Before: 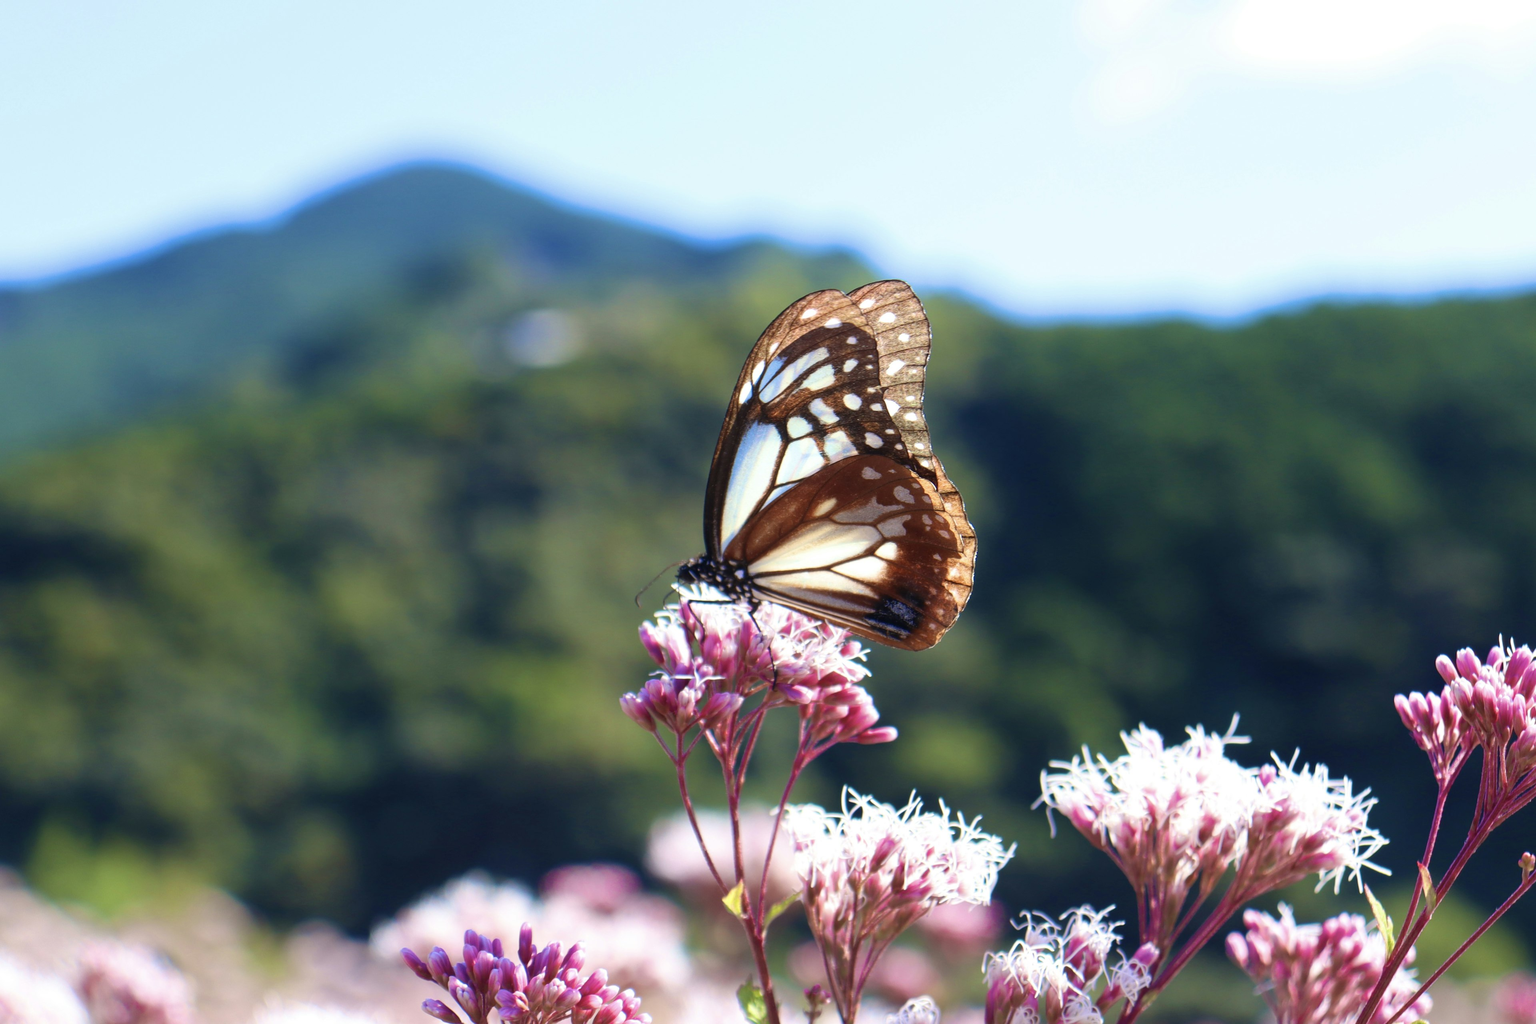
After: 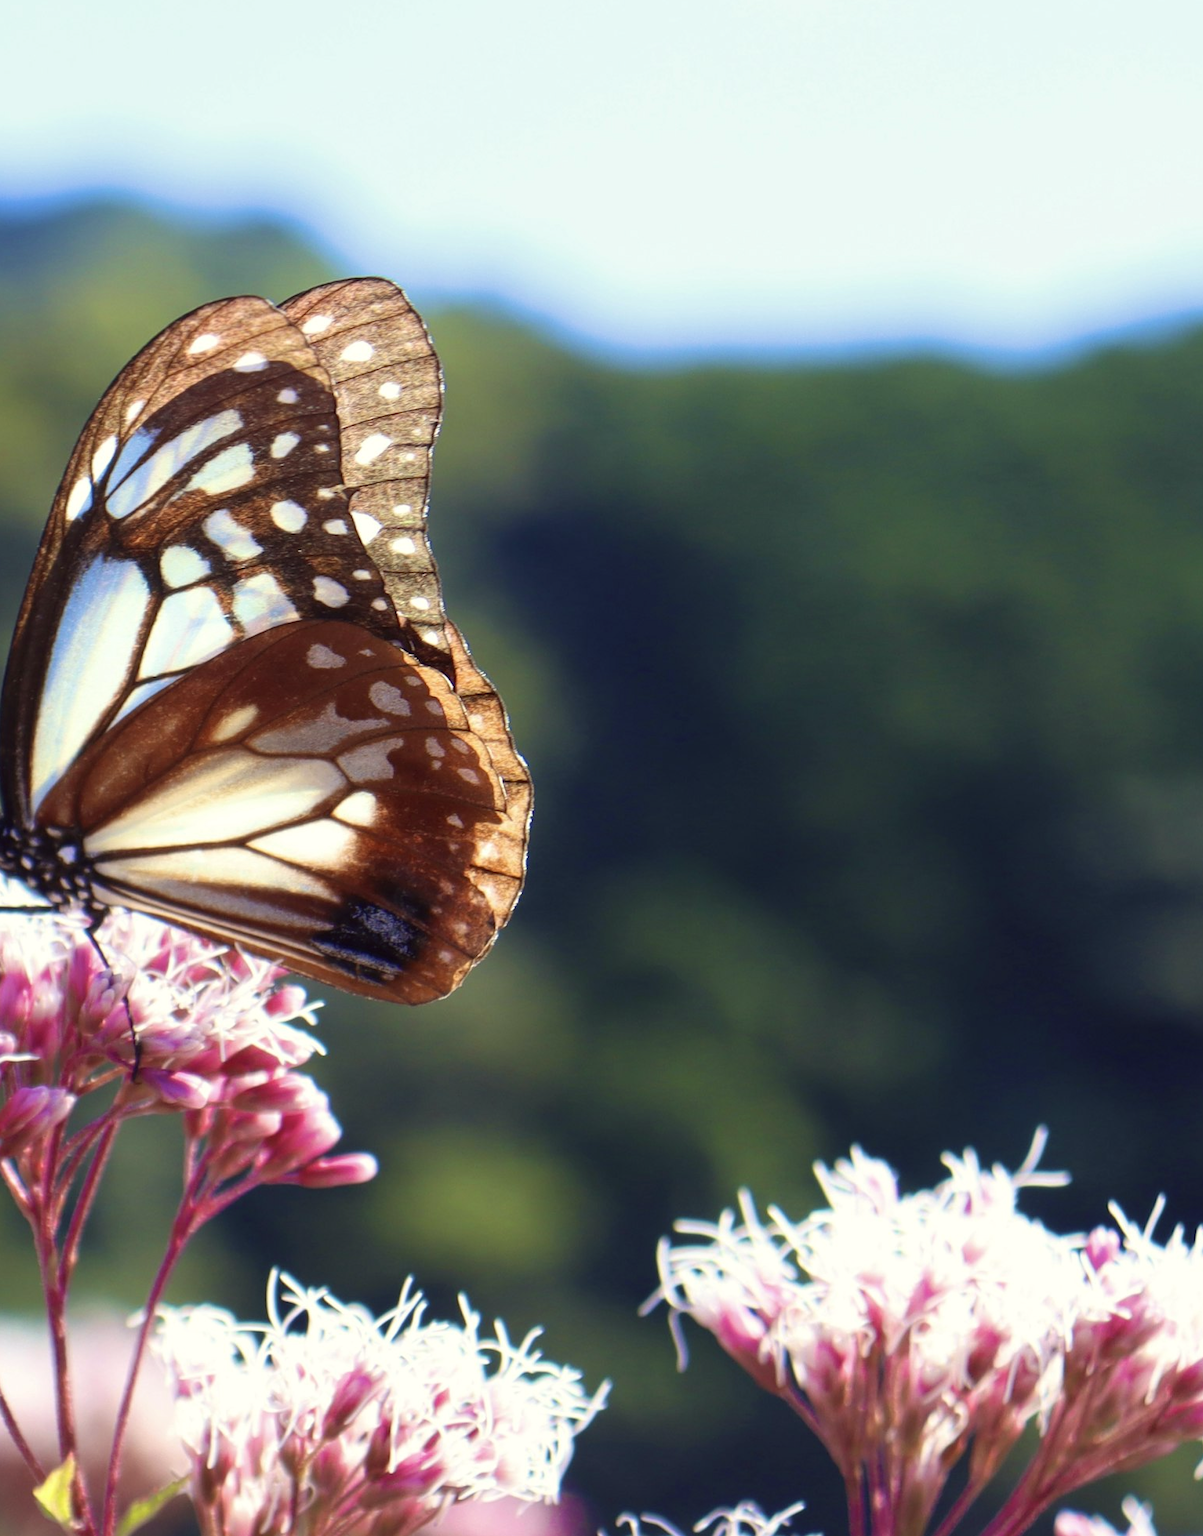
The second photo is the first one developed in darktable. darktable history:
color correction: highlights a* -0.959, highlights b* 4.56, shadows a* 3.66
crop: left 45.932%, top 13.527%, right 14.08%, bottom 9.941%
